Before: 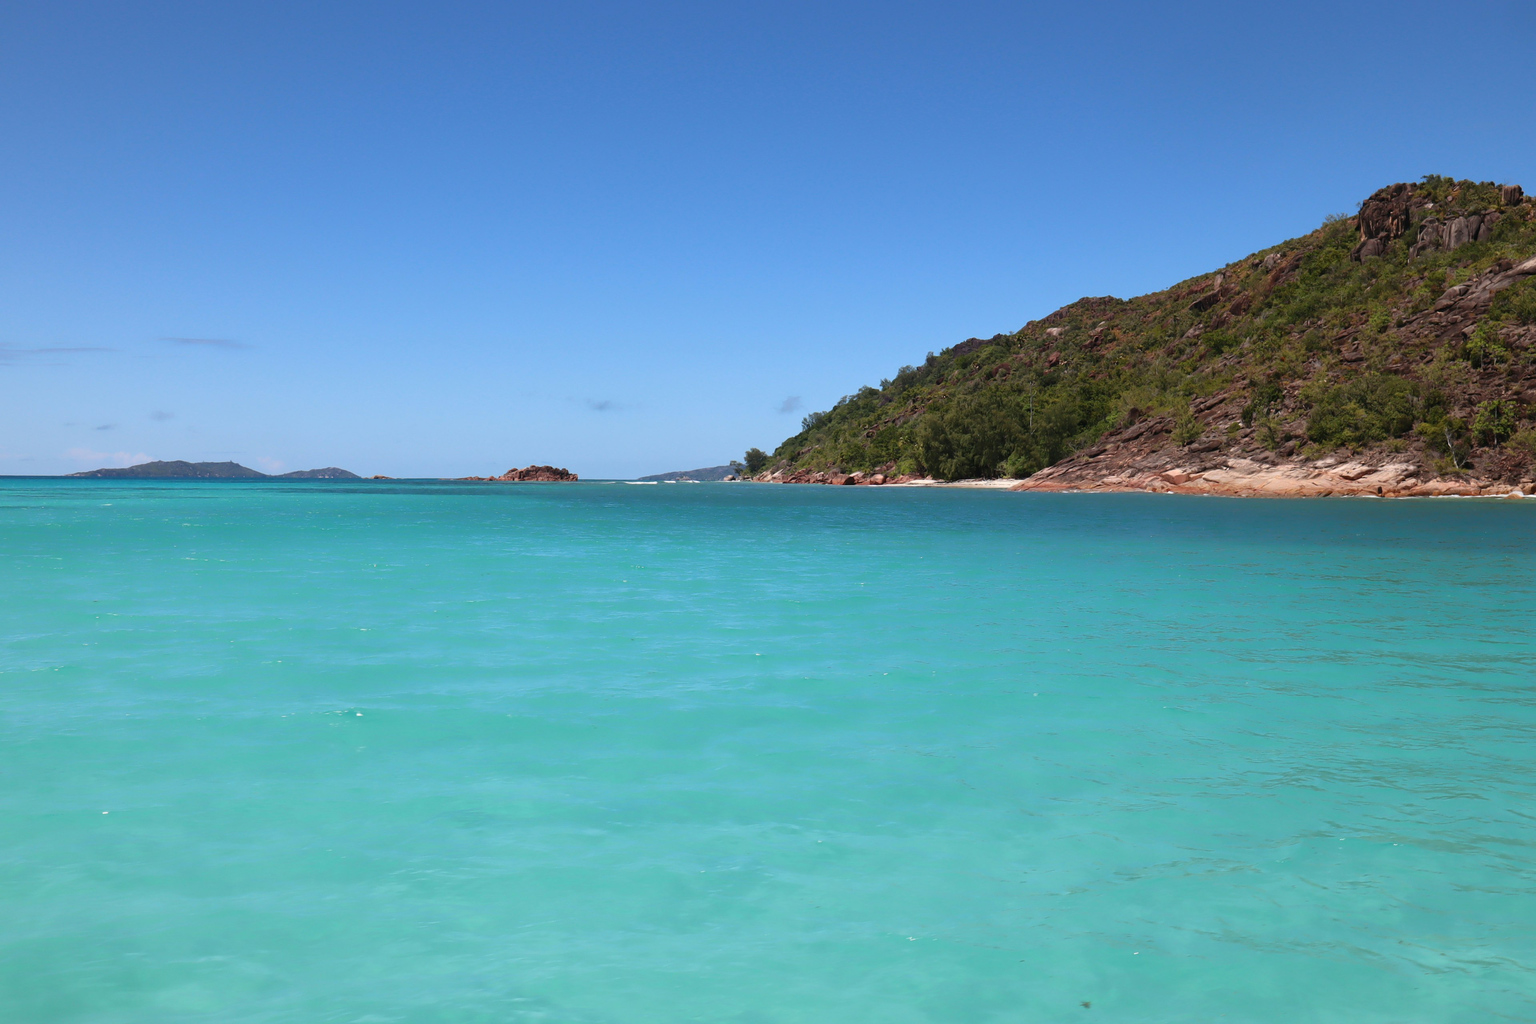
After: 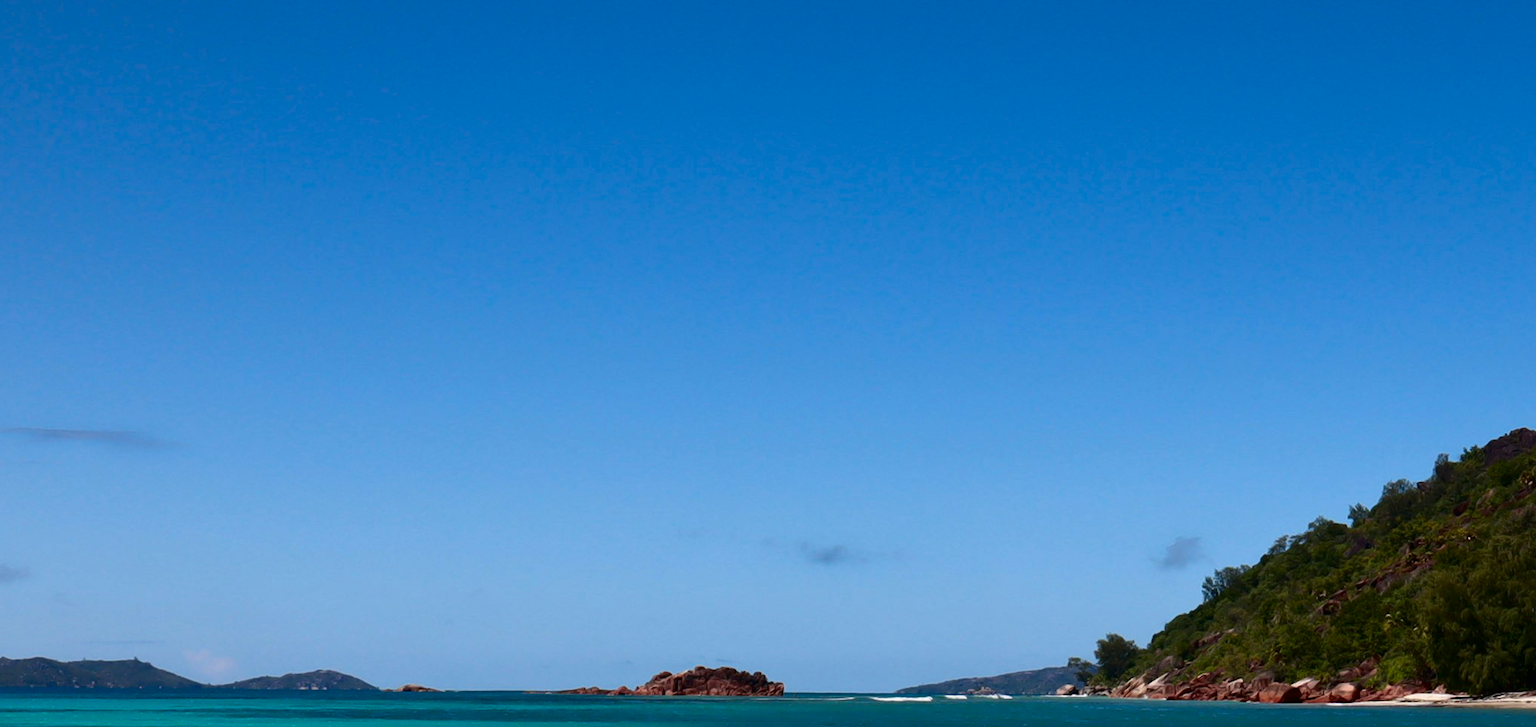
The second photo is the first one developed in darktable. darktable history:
crop: left 10.337%, top 10.663%, right 36.125%, bottom 51.307%
contrast brightness saturation: contrast 0.099, brightness -0.263, saturation 0.143
